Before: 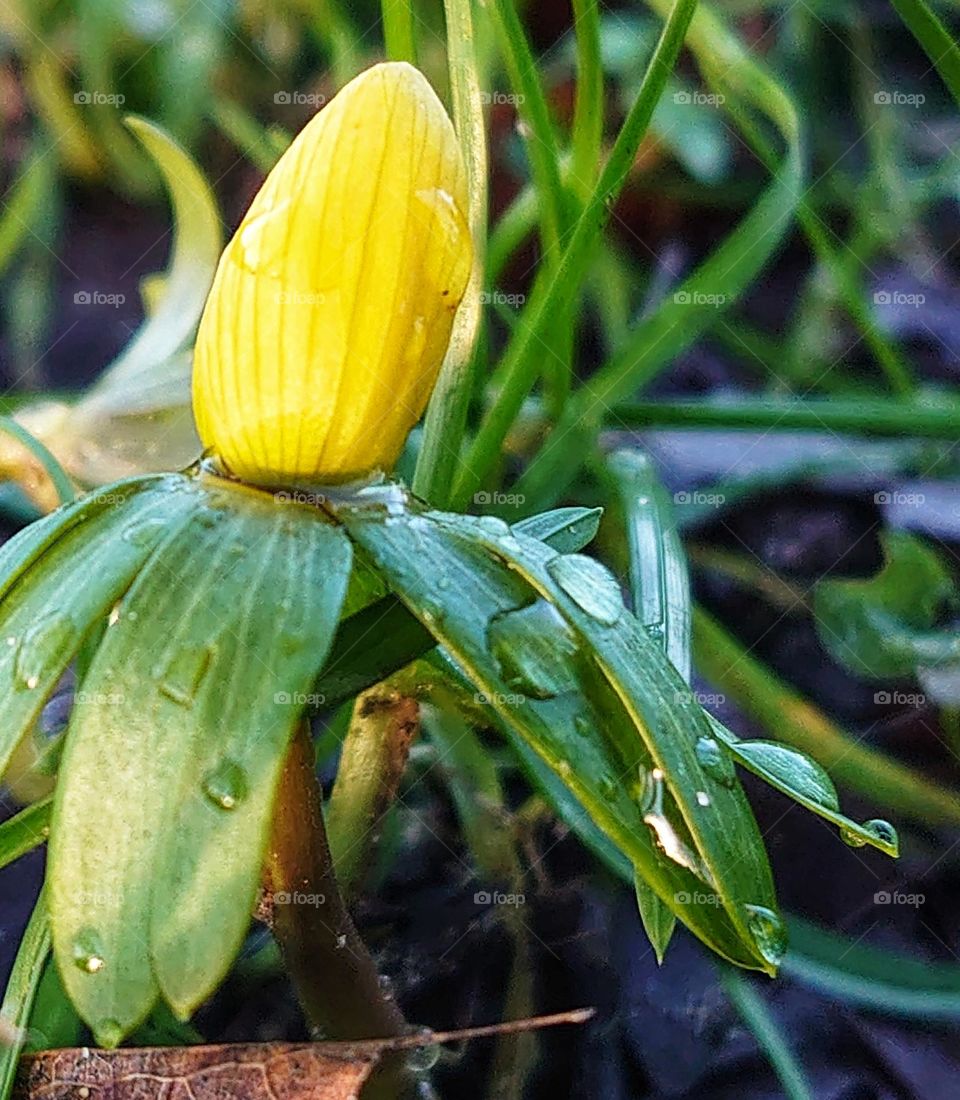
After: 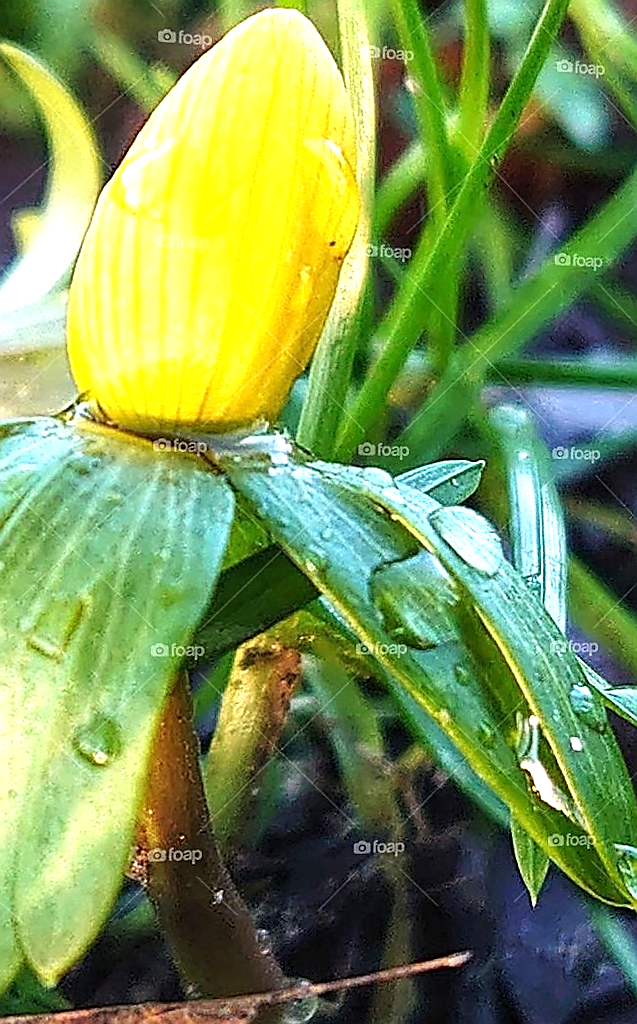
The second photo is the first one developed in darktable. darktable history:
rotate and perspective: rotation 0.679°, lens shift (horizontal) 0.136, crop left 0.009, crop right 0.991, crop top 0.078, crop bottom 0.95
sharpen: radius 1.4, amount 1.25, threshold 0.7
exposure: exposure 0.785 EV, compensate highlight preservation false
crop and rotate: left 15.446%, right 17.836%
